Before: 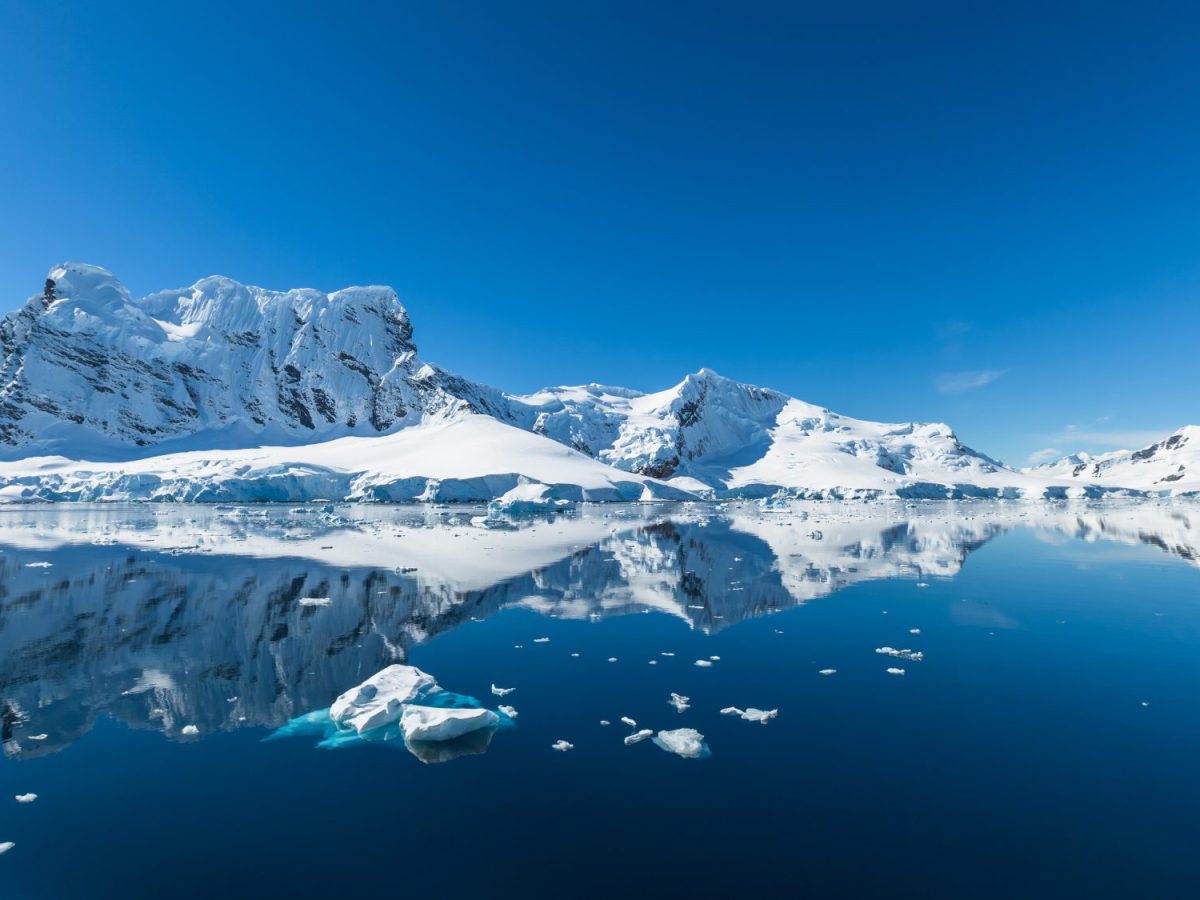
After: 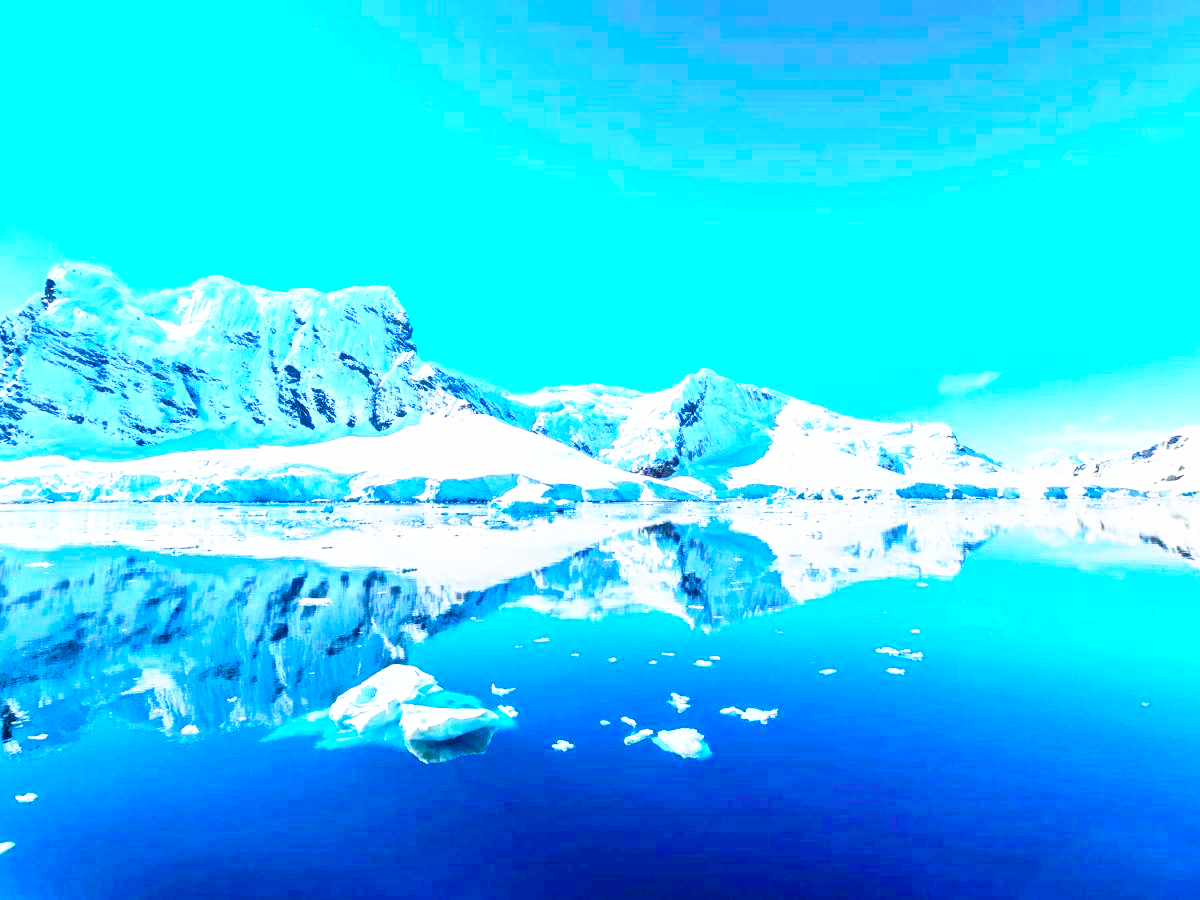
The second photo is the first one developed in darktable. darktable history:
shadows and highlights: low approximation 0.01, soften with gaussian
color zones: curves: ch0 [(0.473, 0.374) (0.742, 0.784)]; ch1 [(0.354, 0.737) (0.742, 0.705)]; ch2 [(0.318, 0.421) (0.758, 0.532)]
base curve: curves: ch0 [(0, 0) (0.012, 0.01) (0.073, 0.168) (0.31, 0.711) (0.645, 0.957) (1, 1)], preserve colors none
color balance rgb: perceptual saturation grading › global saturation 20%, perceptual saturation grading › highlights -25%, perceptual saturation grading › shadows 25%
